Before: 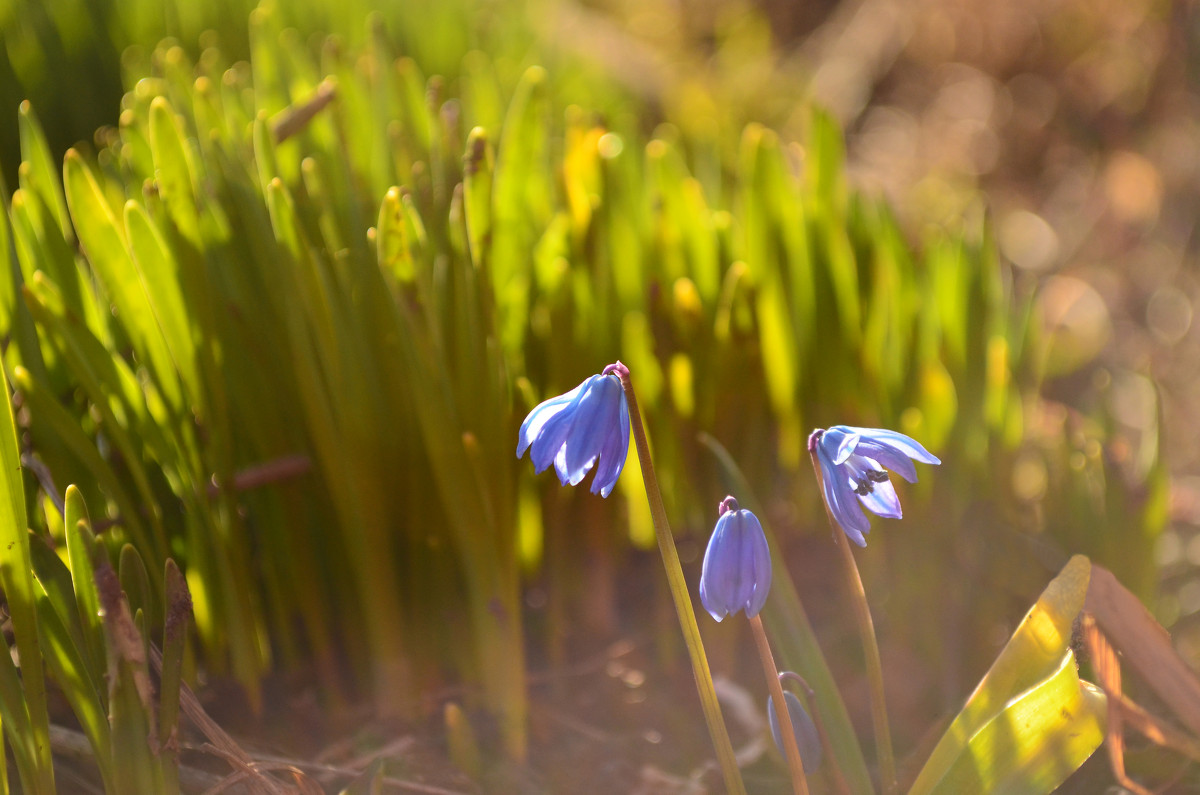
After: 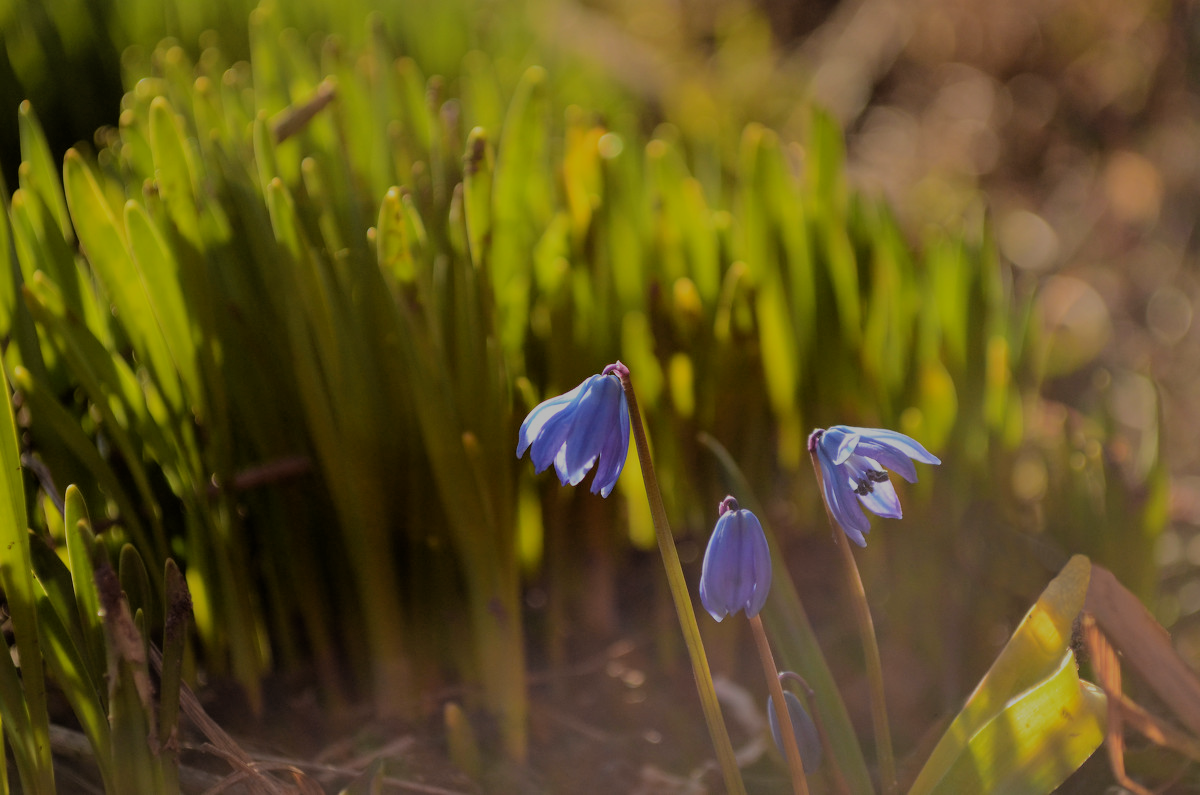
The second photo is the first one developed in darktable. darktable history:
exposure: black level correction 0, exposure -0.766 EV, compensate highlight preservation false
filmic rgb: black relative exposure -4.88 EV, hardness 2.82
